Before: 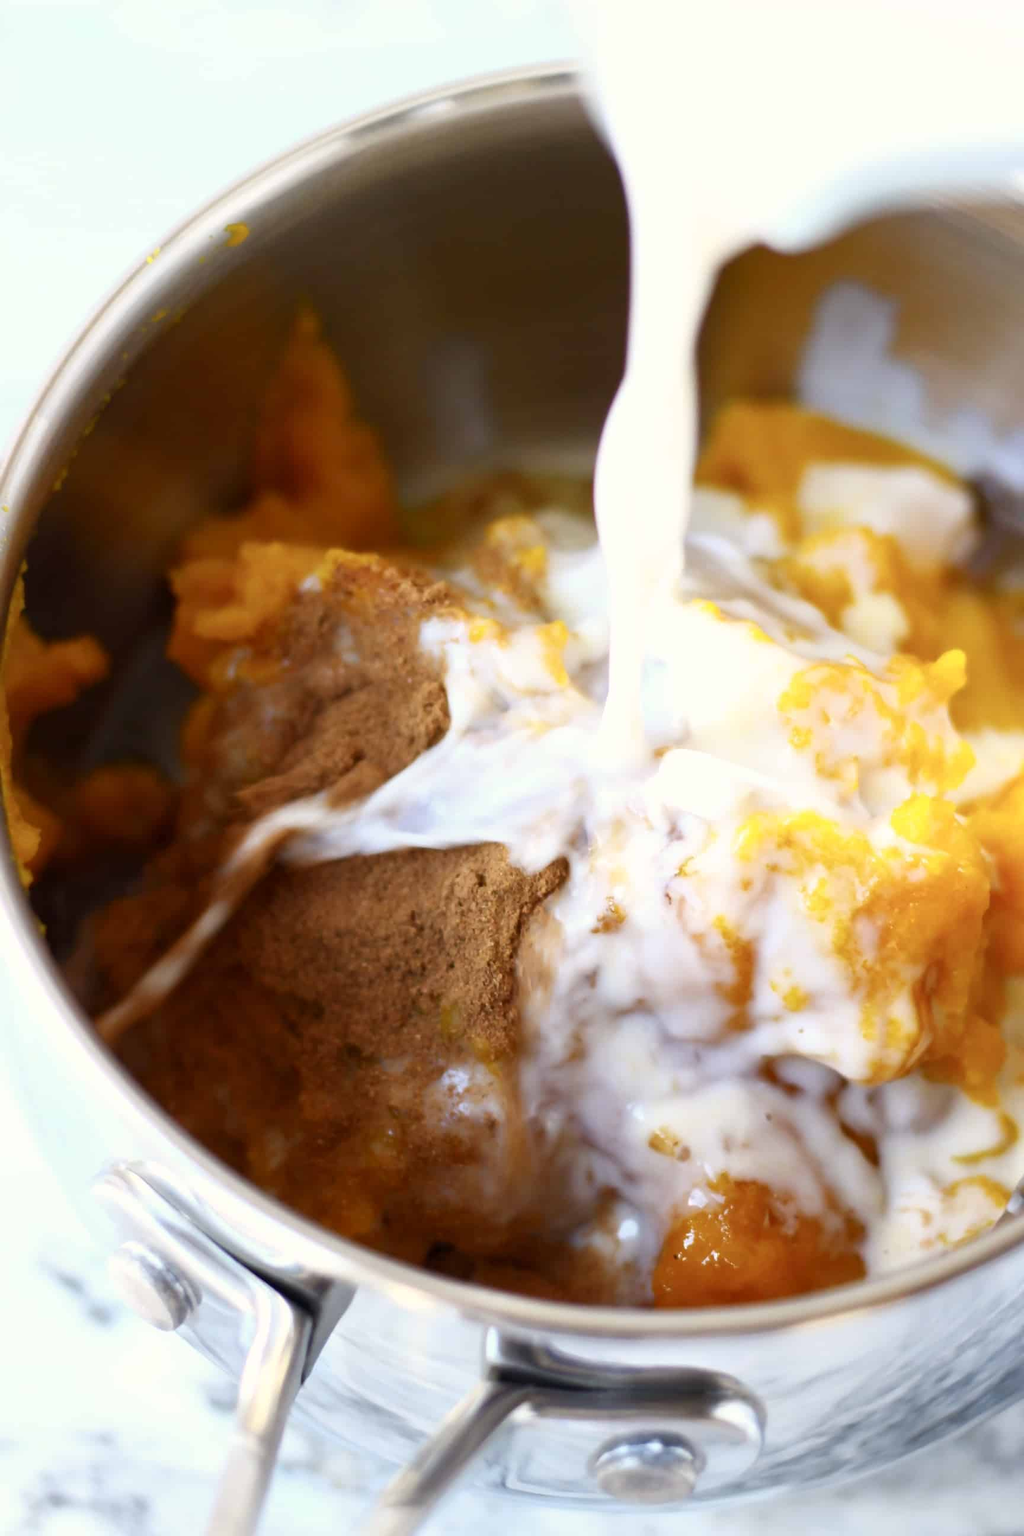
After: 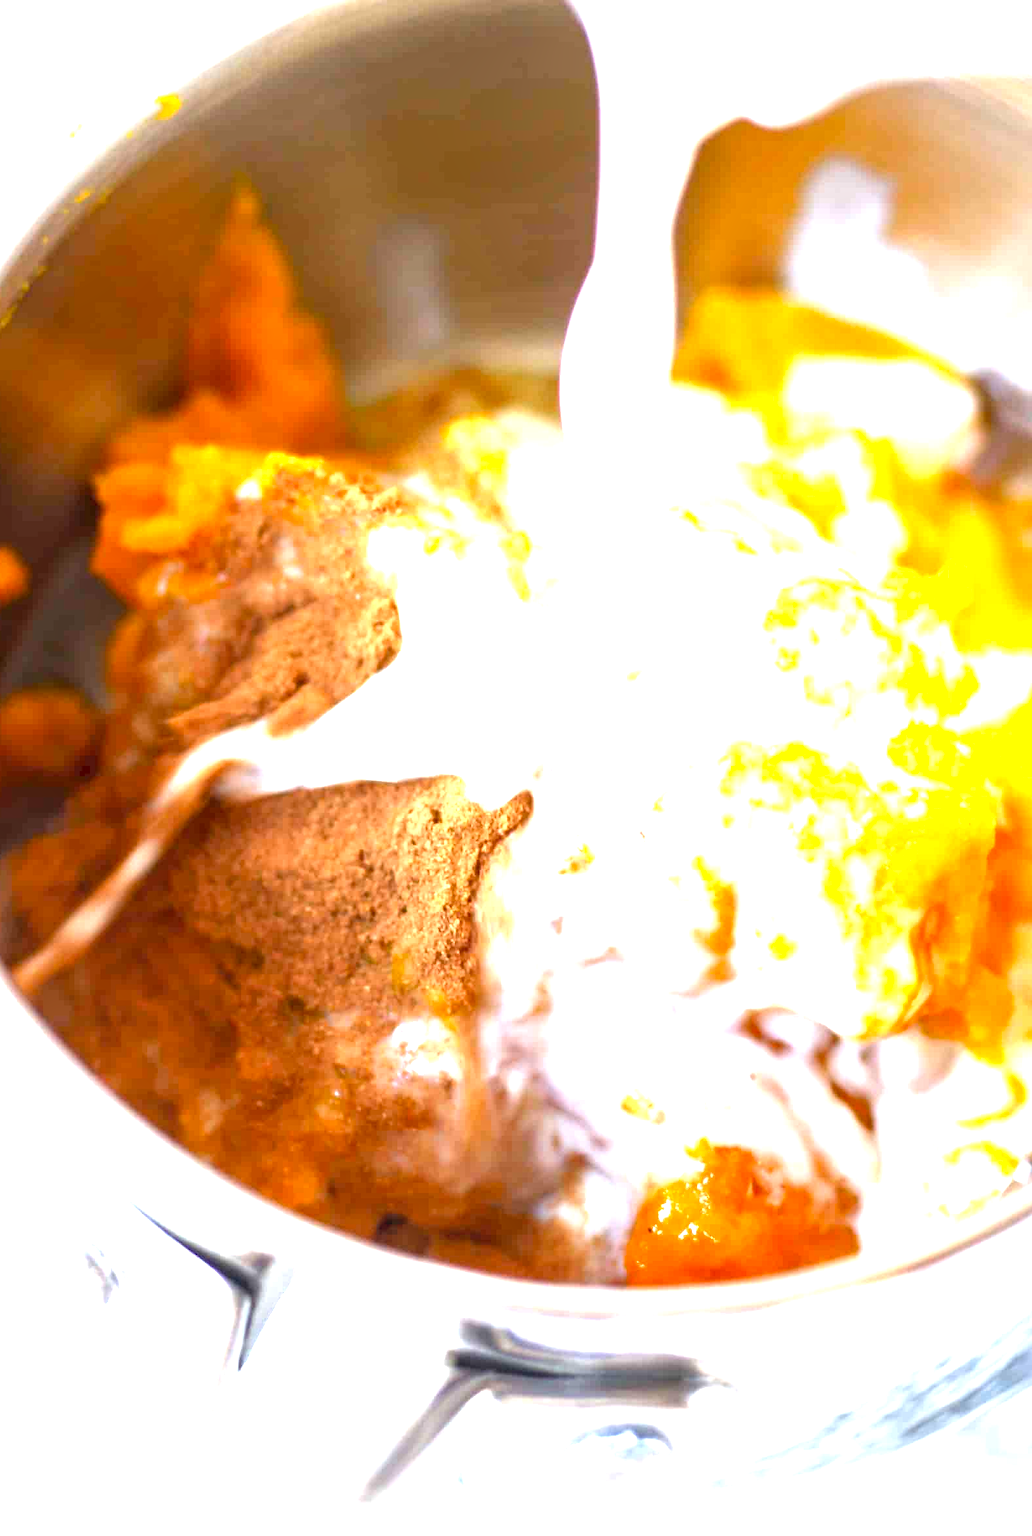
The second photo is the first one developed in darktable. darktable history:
exposure: black level correction 0.001, exposure 1.737 EV, compensate exposure bias true, compensate highlight preservation false
crop and rotate: left 8.22%, top 8.953%
local contrast: on, module defaults
